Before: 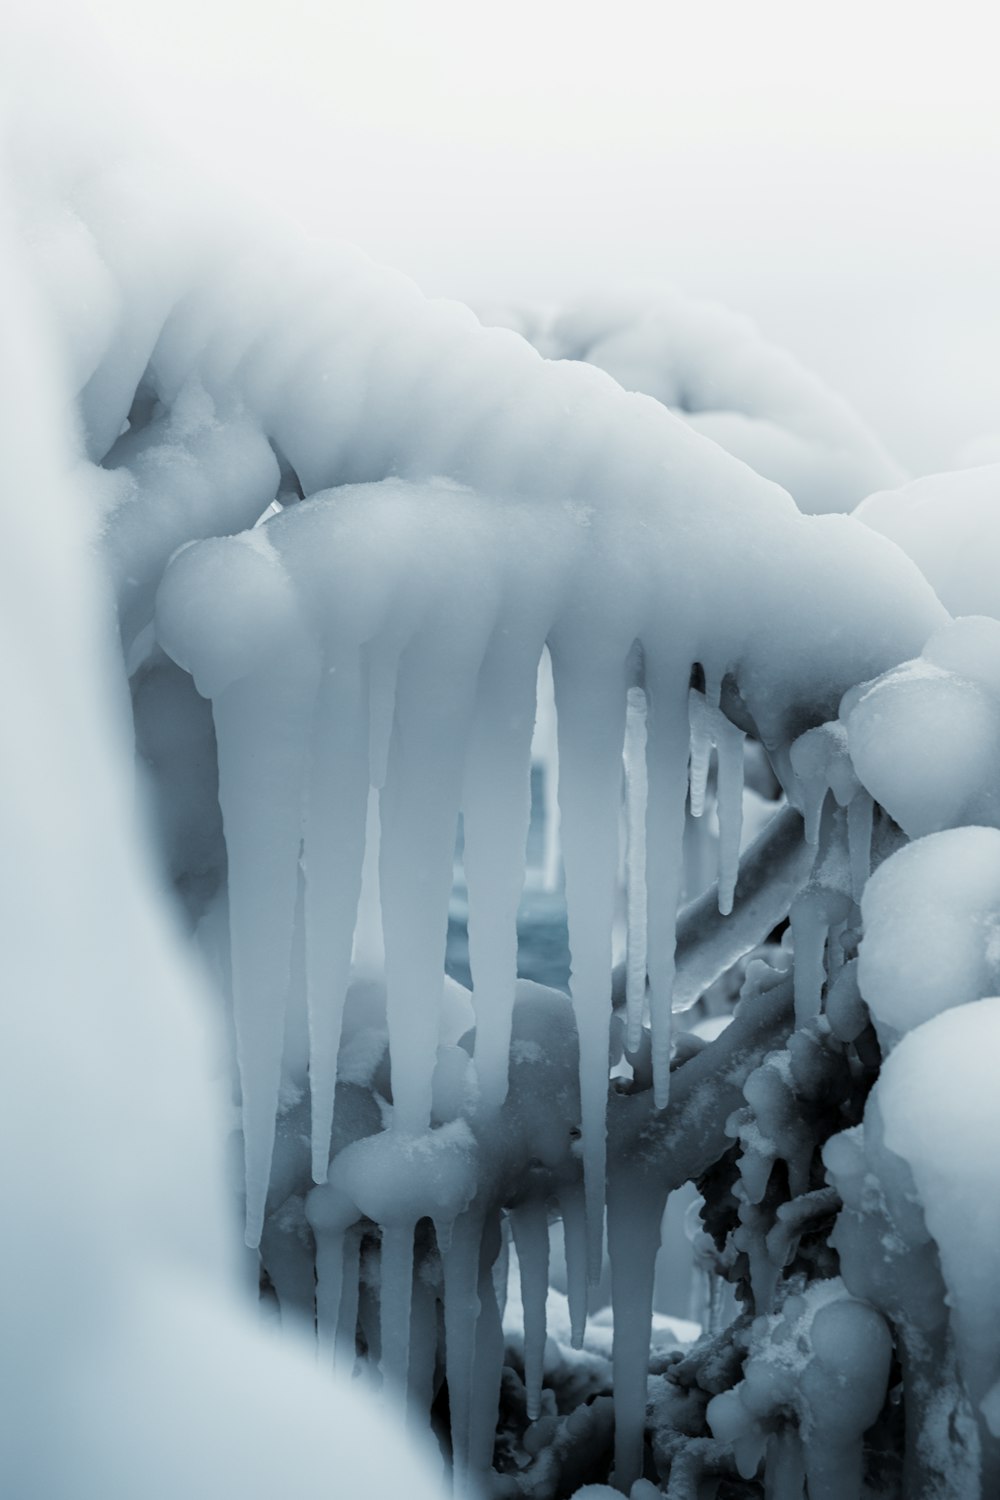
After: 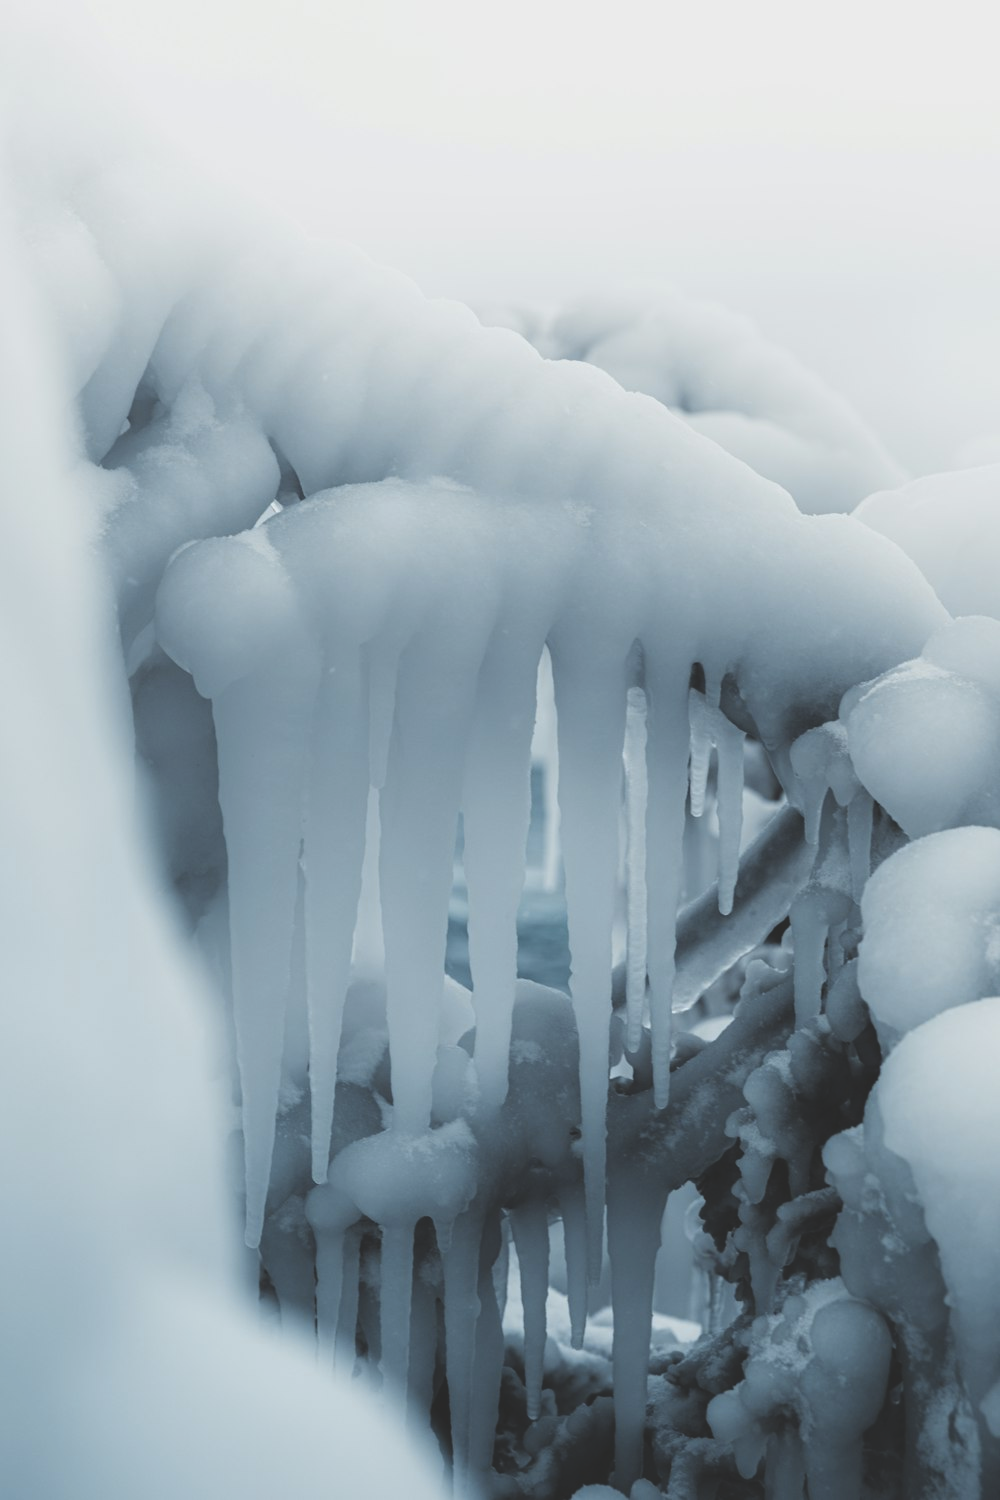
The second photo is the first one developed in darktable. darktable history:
color zones: curves: ch0 [(0.068, 0.464) (0.25, 0.5) (0.48, 0.508) (0.75, 0.536) (0.886, 0.476) (0.967, 0.456)]; ch1 [(0.066, 0.456) (0.25, 0.5) (0.616, 0.508) (0.746, 0.56) (0.934, 0.444)]
exposure: black level correction -0.024, exposure -0.118 EV, compensate highlight preservation false
